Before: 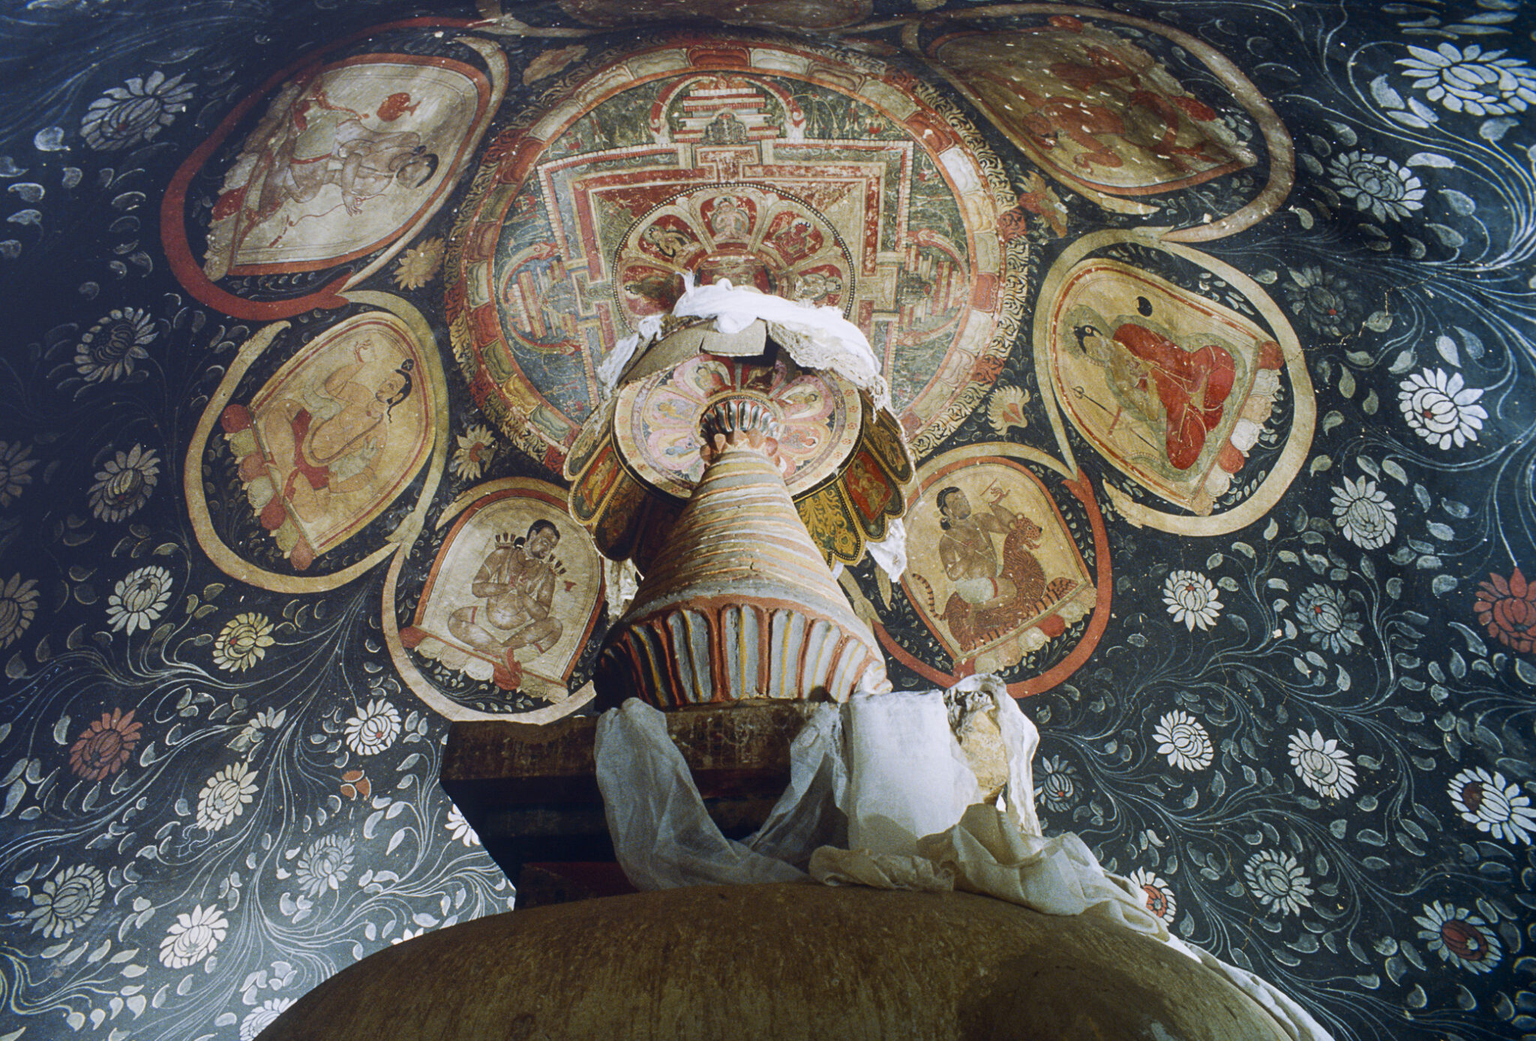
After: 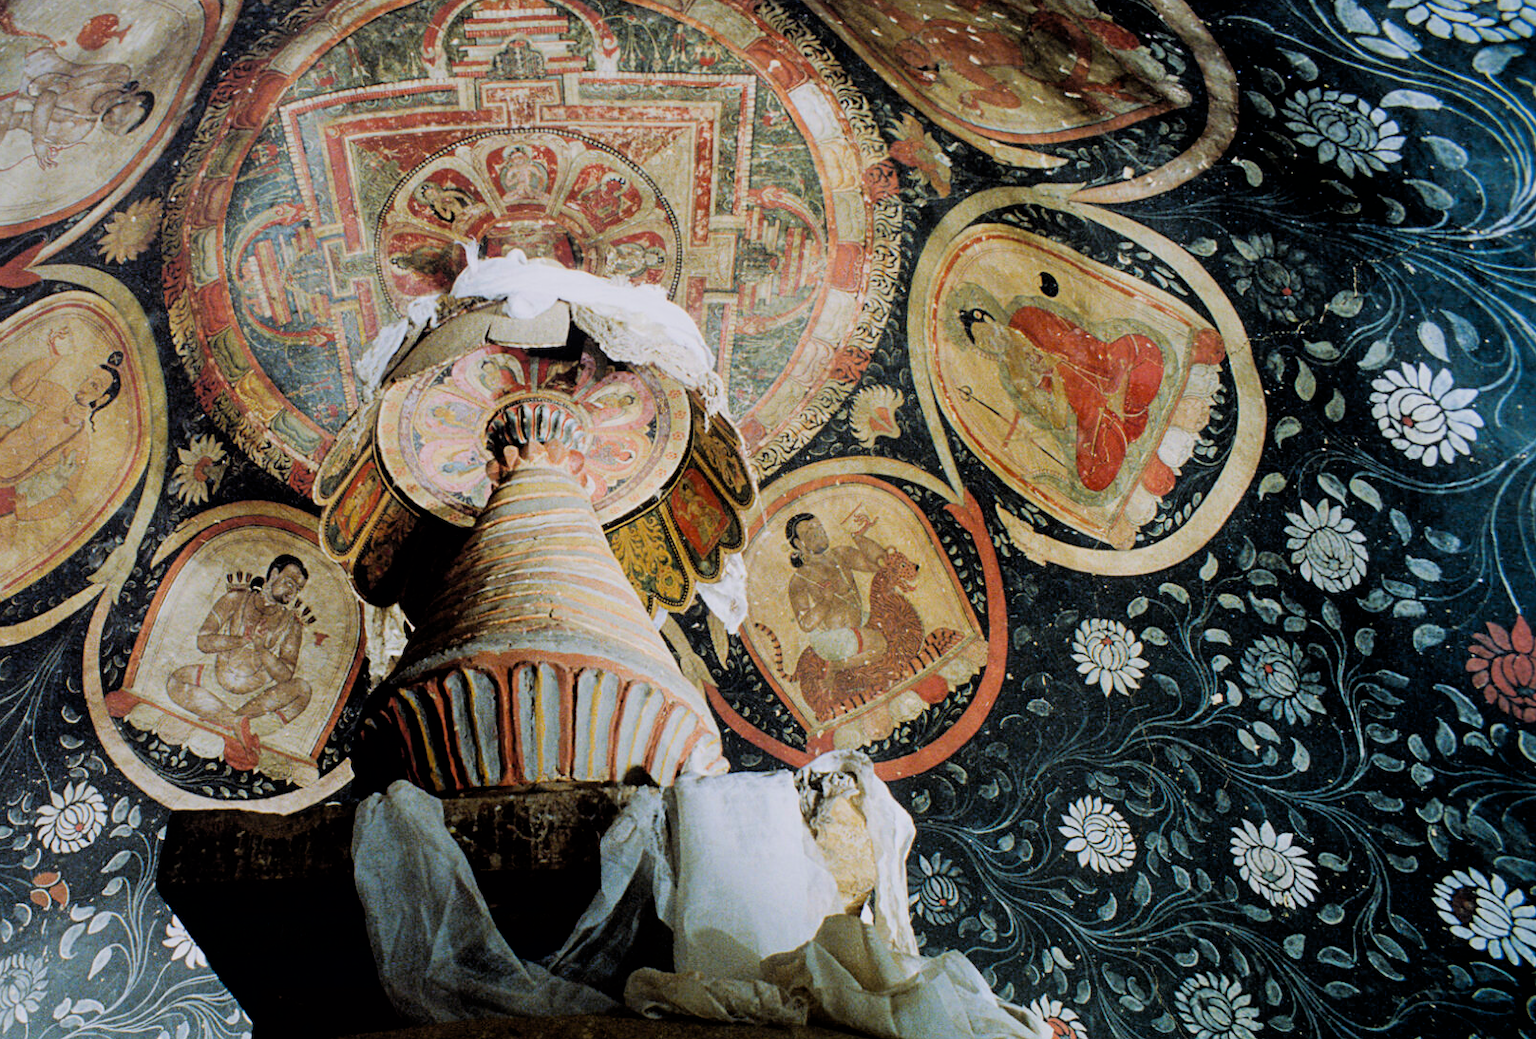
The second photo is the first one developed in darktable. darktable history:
crop and rotate: left 20.621%, top 7.897%, right 0.415%, bottom 13.279%
filmic rgb: black relative exposure -3.82 EV, white relative exposure 3.49 EV, threshold 6 EV, hardness 2.57, contrast 1.104, color science v6 (2022), enable highlight reconstruction true
